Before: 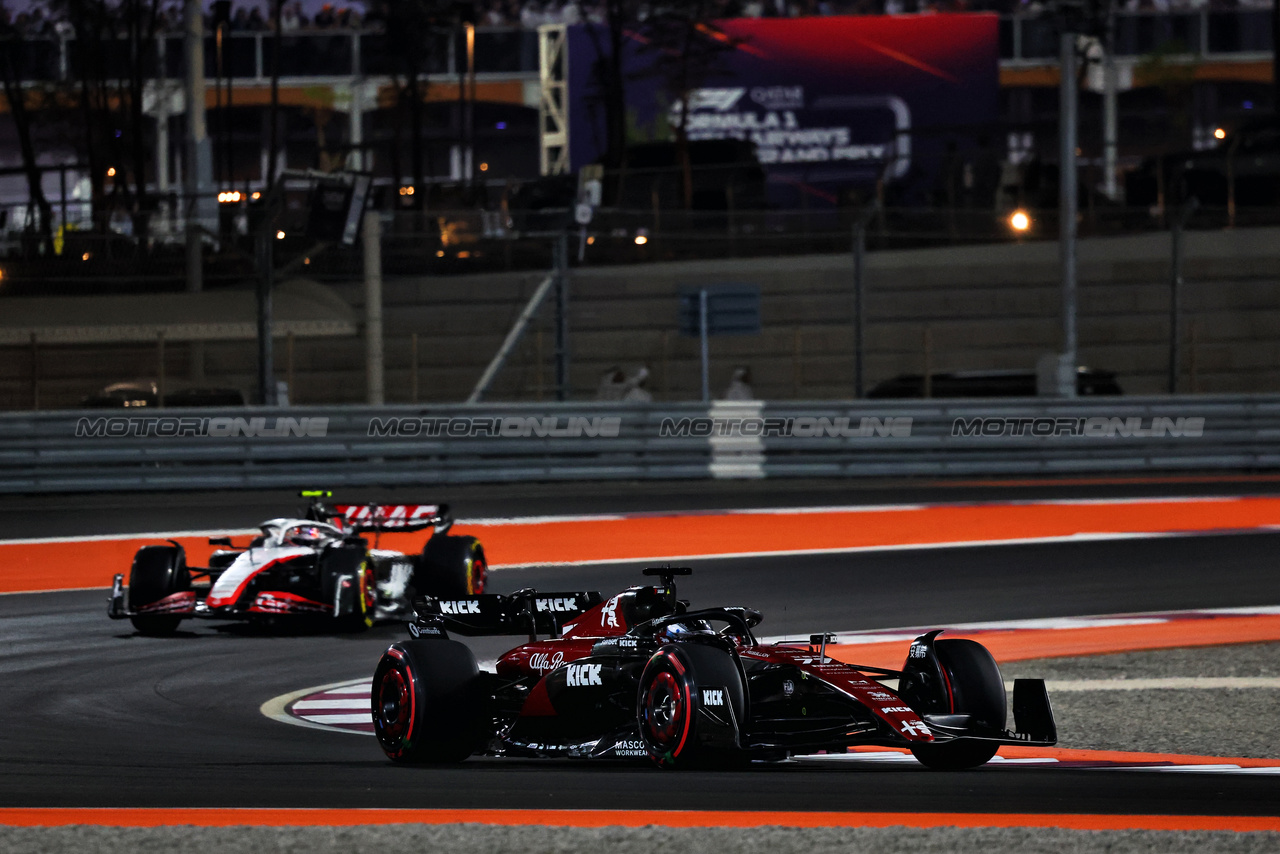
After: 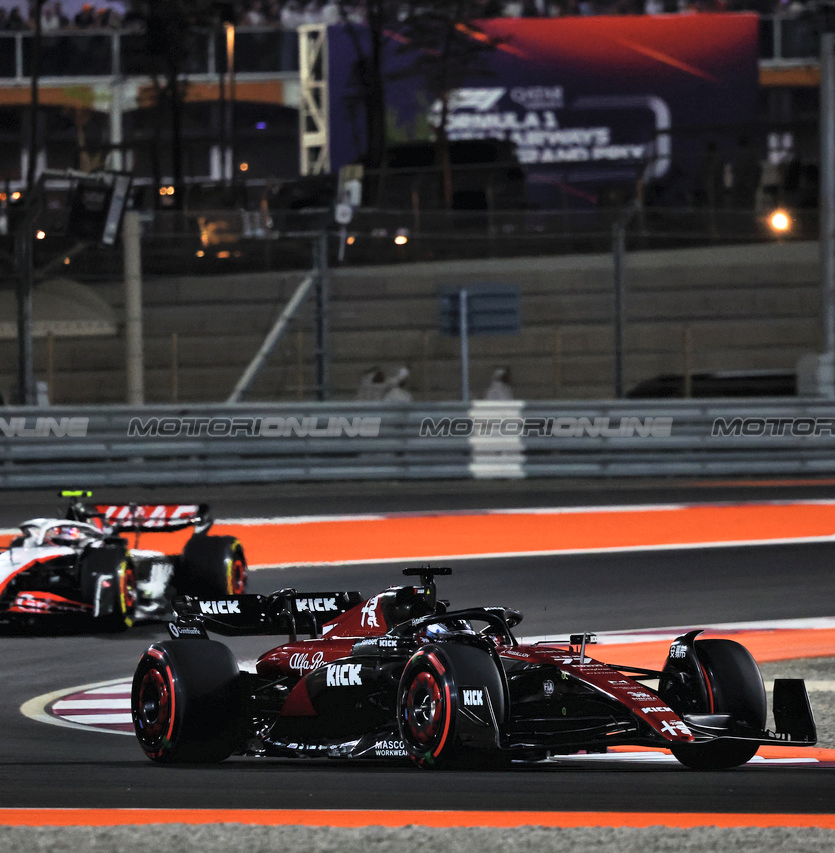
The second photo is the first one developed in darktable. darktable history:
crop and rotate: left 18.813%, right 15.951%
contrast brightness saturation: contrast 0.137, brightness 0.21
tone equalizer: -8 EV 0.034 EV, edges refinement/feathering 500, mask exposure compensation -1.57 EV, preserve details no
